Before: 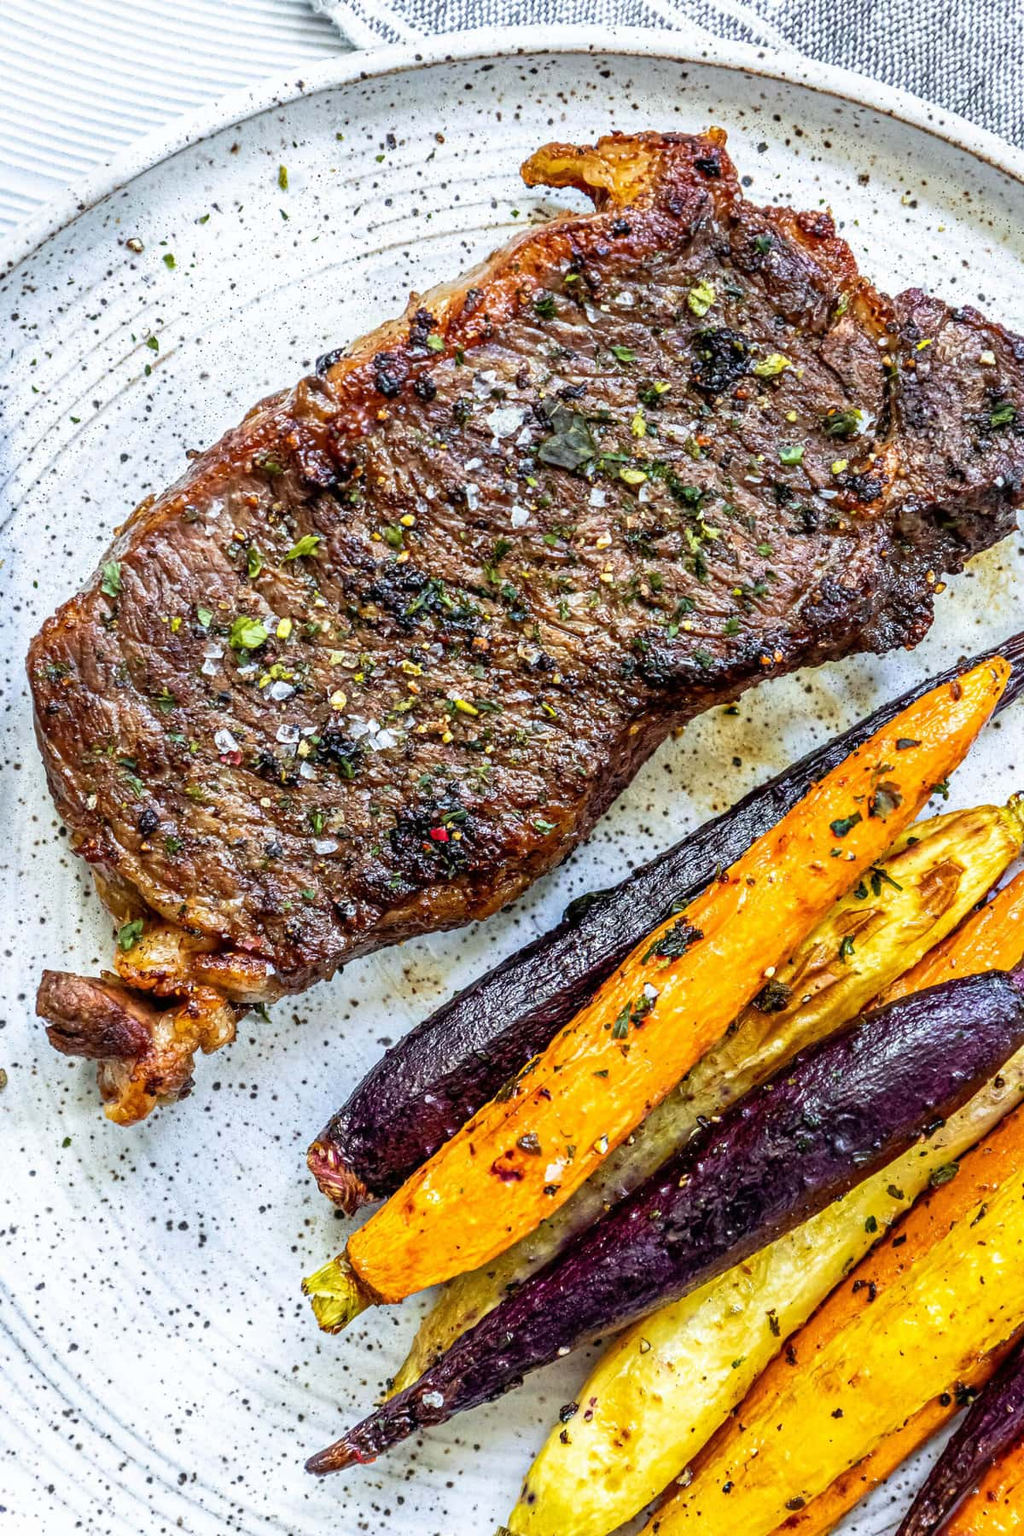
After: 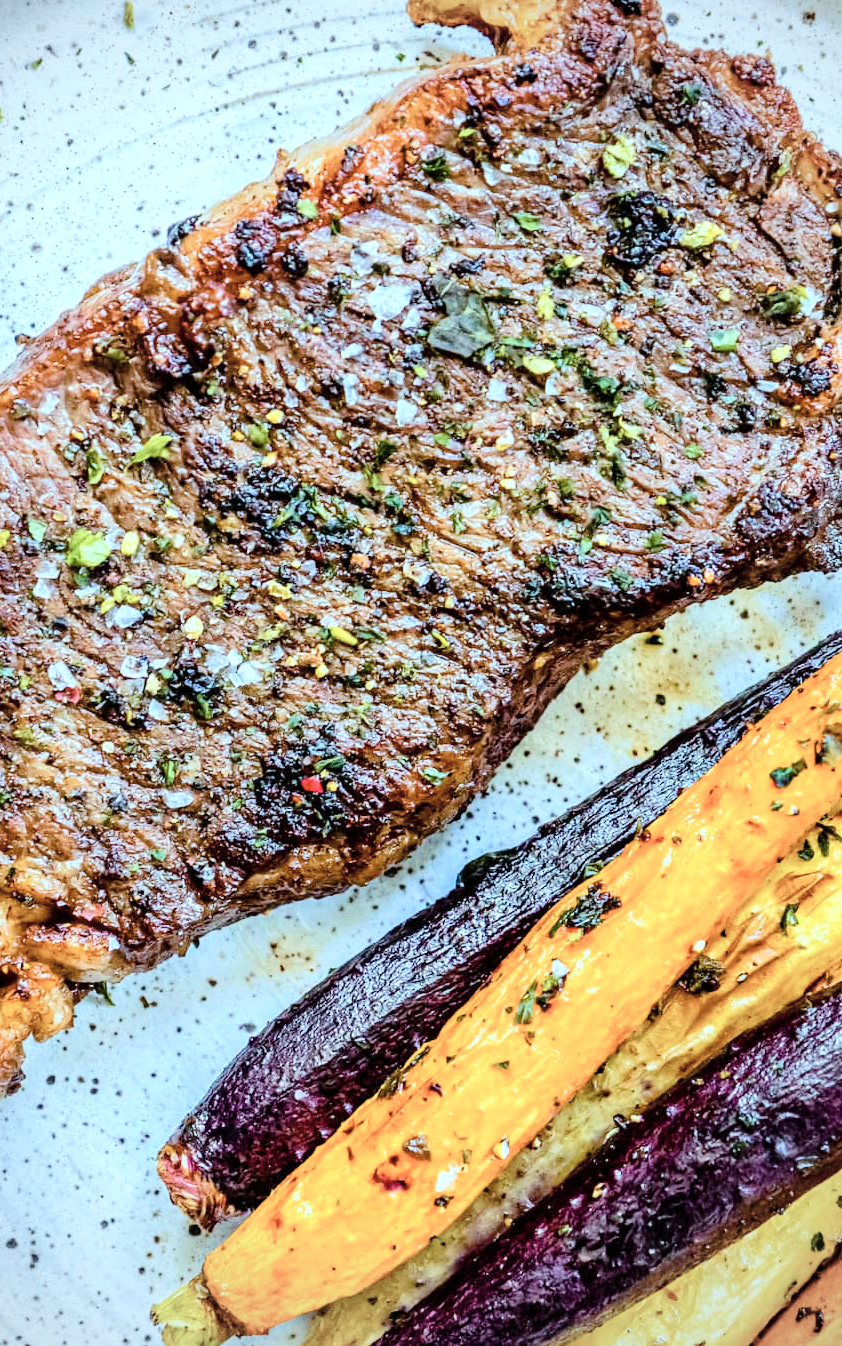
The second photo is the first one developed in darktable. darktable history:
crop and rotate: left 16.967%, top 10.732%, right 12.83%, bottom 14.446%
tone equalizer: -7 EV 0.159 EV, -6 EV 0.616 EV, -5 EV 1.19 EV, -4 EV 1.33 EV, -3 EV 1.14 EV, -2 EV 0.6 EV, -1 EV 0.159 EV, edges refinement/feathering 500, mask exposure compensation -1.57 EV, preserve details no
color correction: highlights a* -12.5, highlights b* -18.06, saturation 0.713
vignetting: fall-off radius 60.86%
color balance rgb: linear chroma grading › global chroma 8.796%, perceptual saturation grading › global saturation 43.806%, perceptual saturation grading › highlights -50.605%, perceptual saturation grading › shadows 30.154%, global vibrance 20%
